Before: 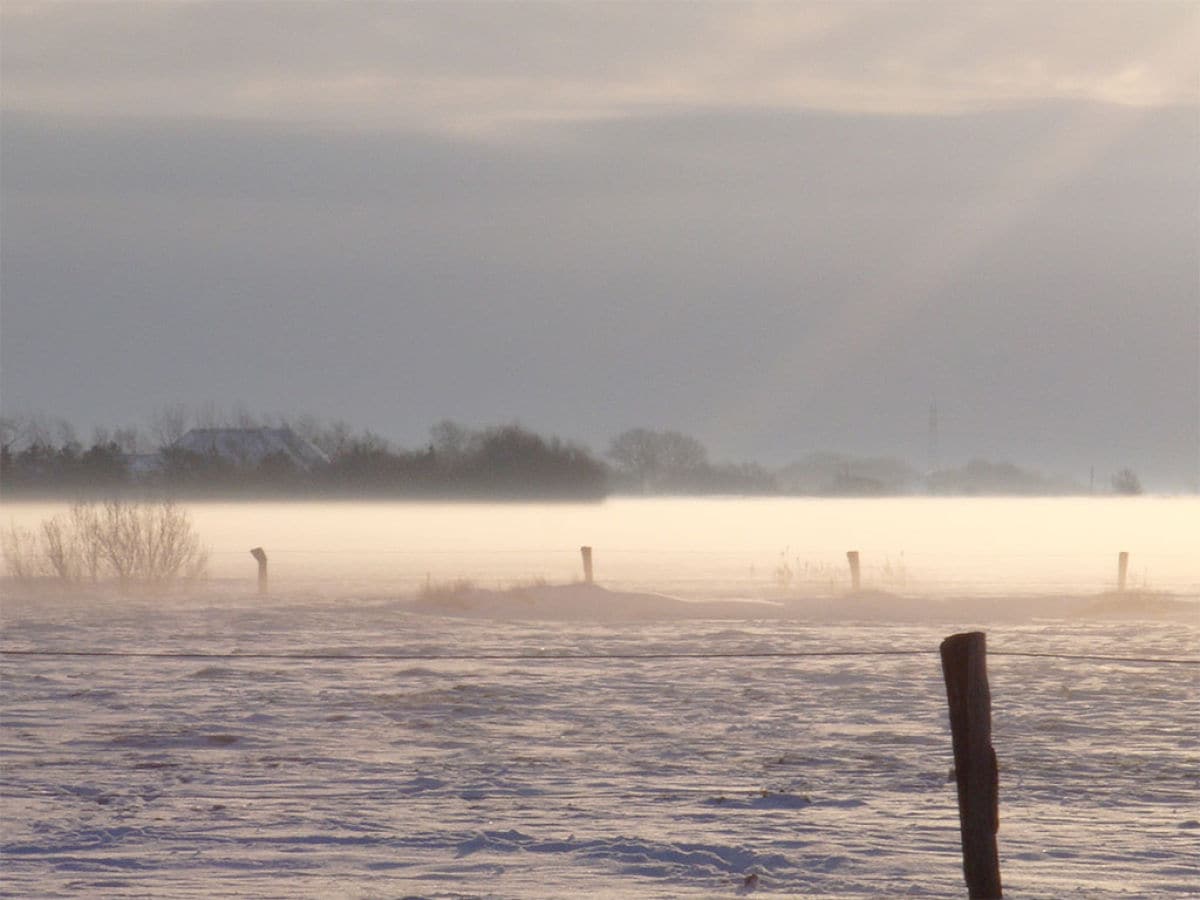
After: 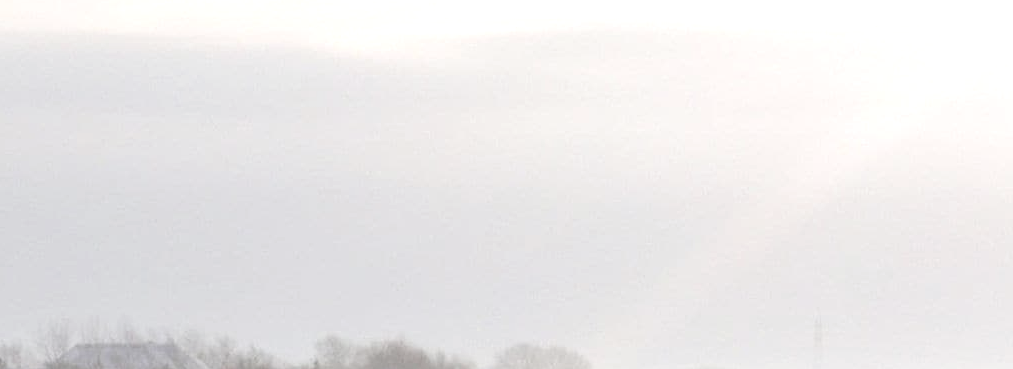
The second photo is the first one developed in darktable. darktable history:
exposure: black level correction 0, exposure 1.199 EV, compensate highlight preservation false
contrast brightness saturation: brightness 0.186, saturation -0.501
crop and rotate: left 9.653%, top 9.542%, right 5.892%, bottom 49.376%
